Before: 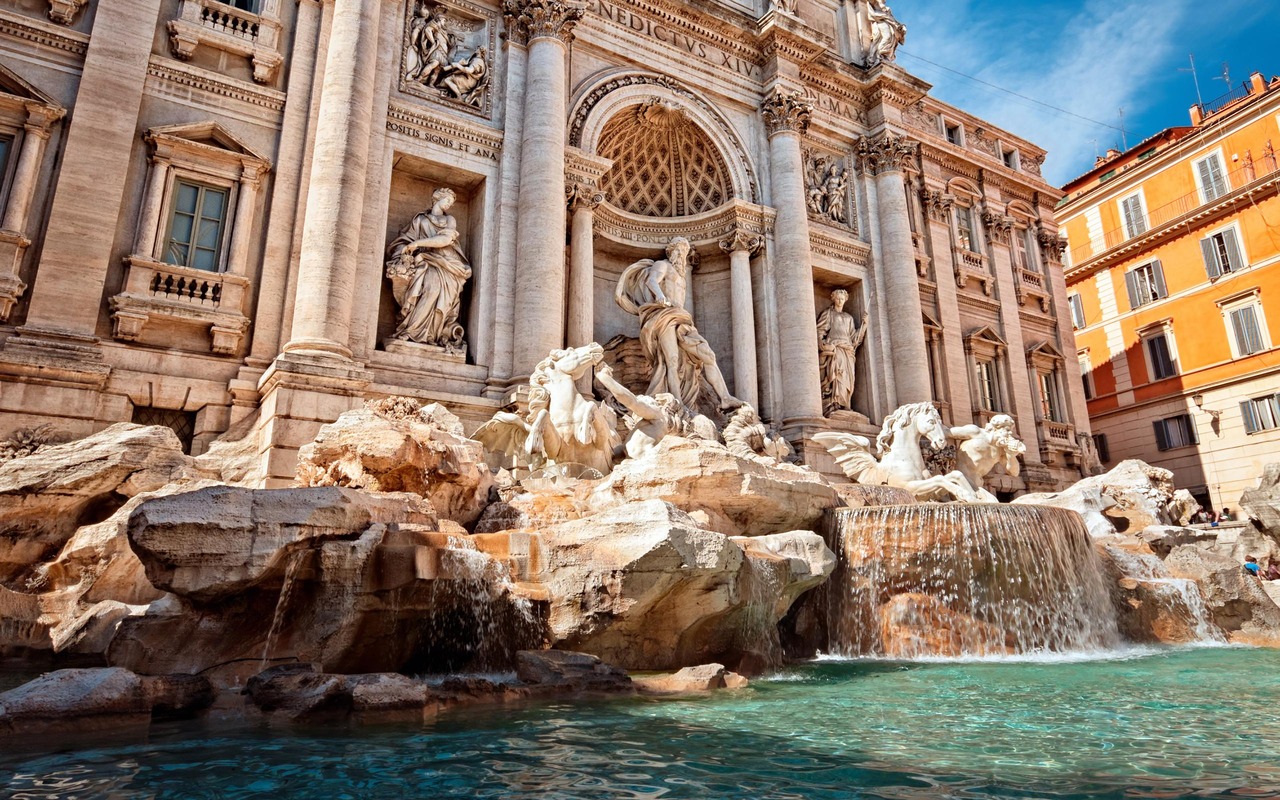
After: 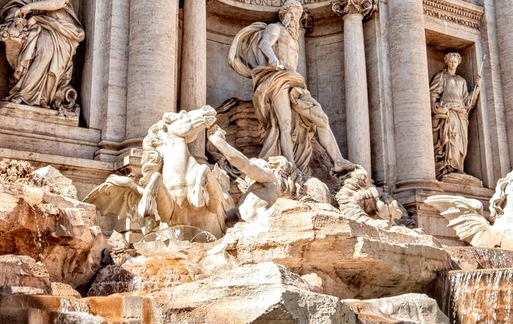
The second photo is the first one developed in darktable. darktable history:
local contrast: on, module defaults
crop: left 30.237%, top 29.637%, right 29.658%, bottom 29.799%
